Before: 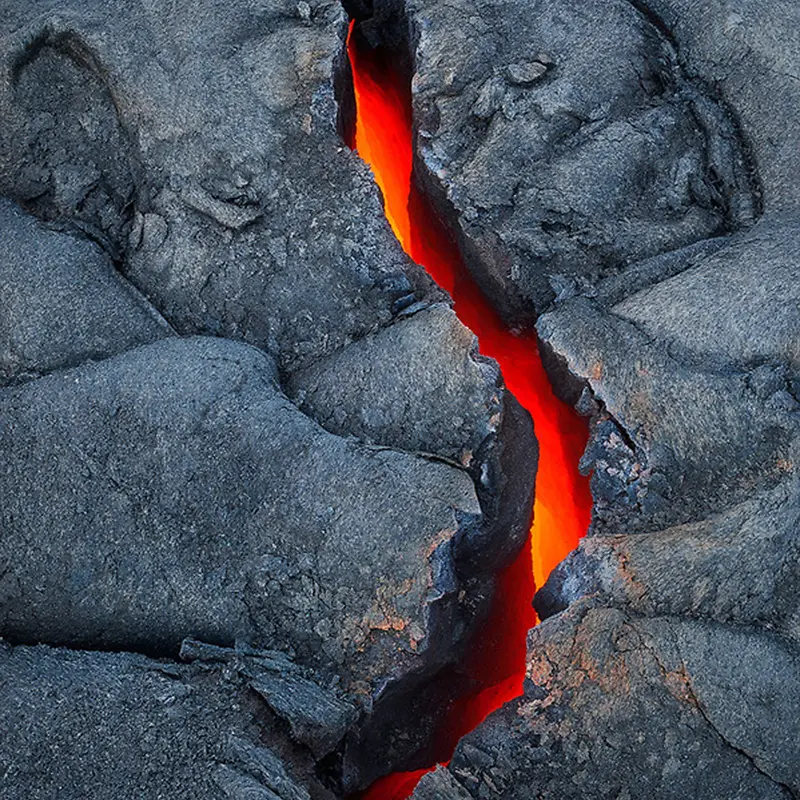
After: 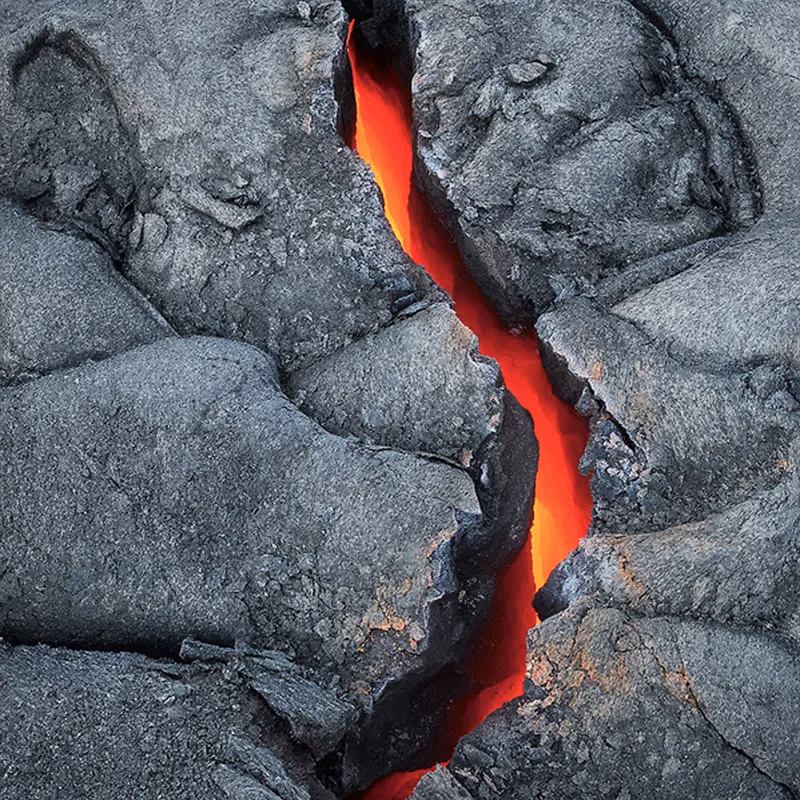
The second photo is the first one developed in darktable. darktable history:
tone curve: curves: ch0 [(0, 0) (0.739, 0.837) (1, 1)]; ch1 [(0, 0) (0.226, 0.261) (0.383, 0.397) (0.462, 0.473) (0.498, 0.502) (0.521, 0.52) (0.578, 0.57) (1, 1)]; ch2 [(0, 0) (0.438, 0.456) (0.5, 0.5) (0.547, 0.557) (0.597, 0.58) (0.629, 0.603) (1, 1)], color space Lab, independent channels, preserve colors none
white balance: emerald 1
